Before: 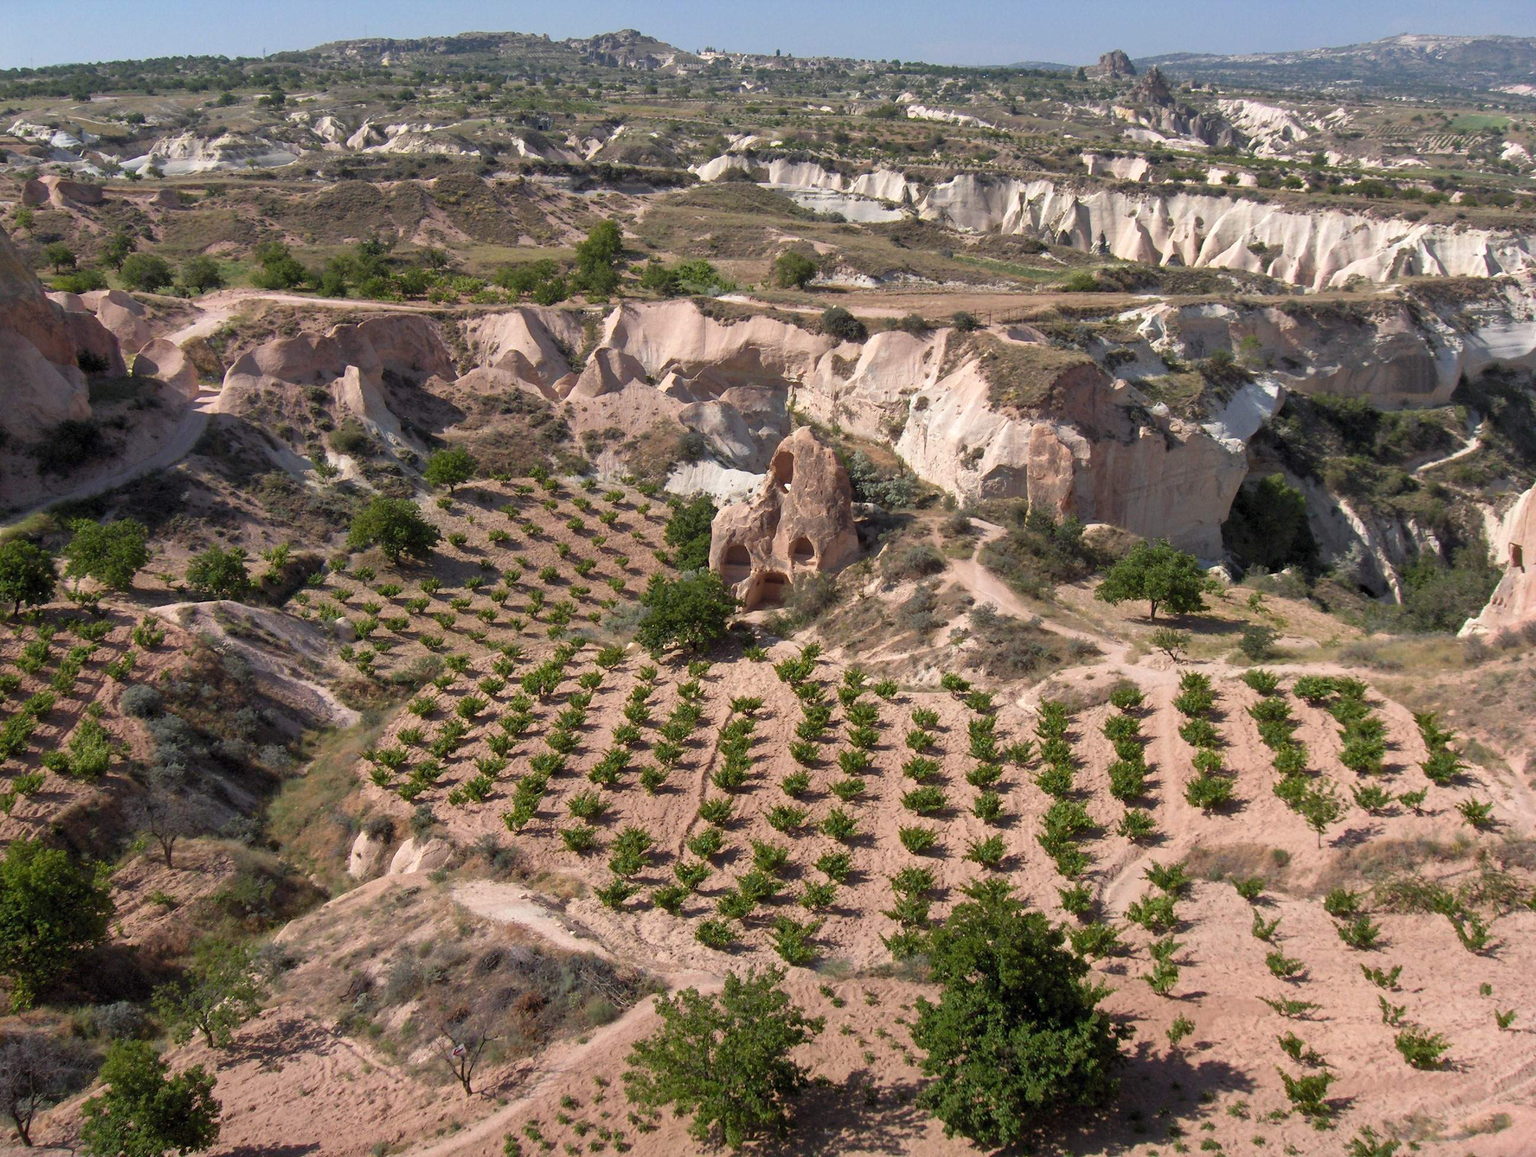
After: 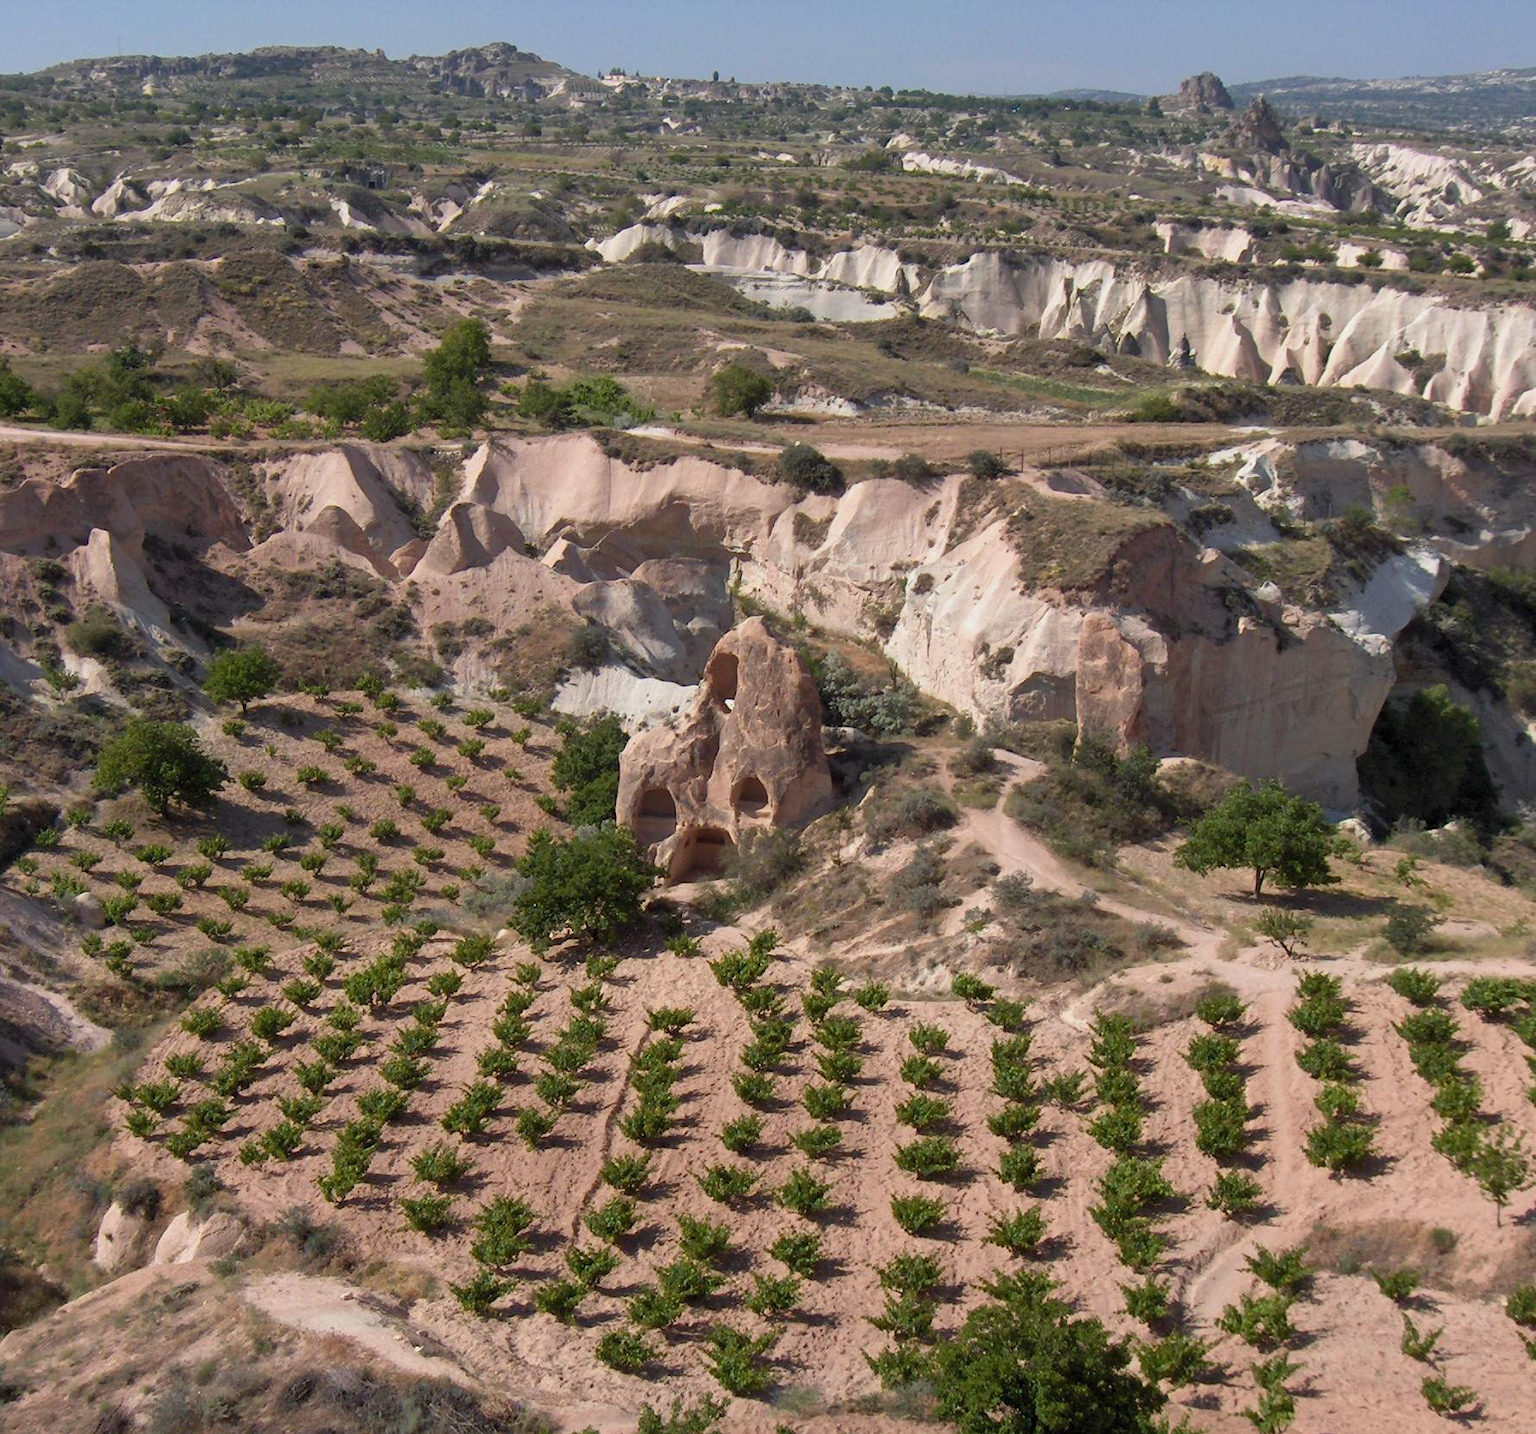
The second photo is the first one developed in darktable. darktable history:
exposure: exposure -0.21 EV, compensate highlight preservation false
crop: left 18.442%, right 12.42%, bottom 14.198%
